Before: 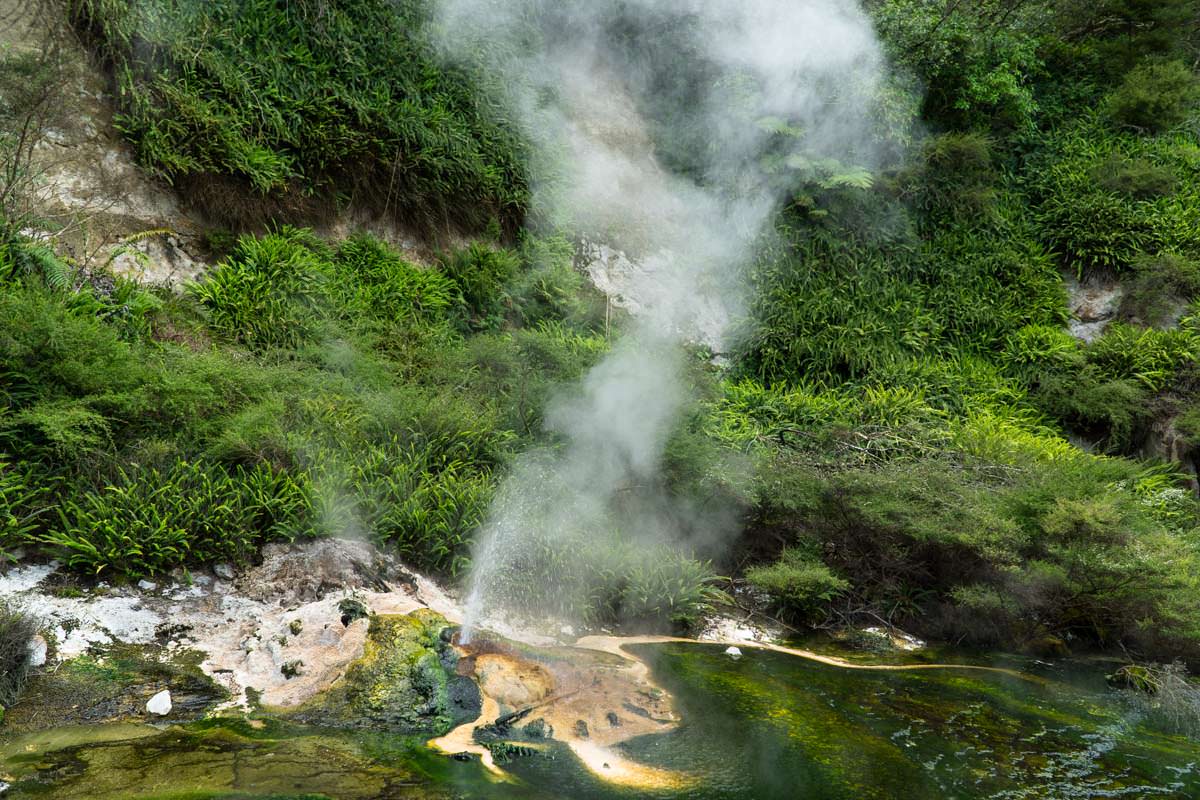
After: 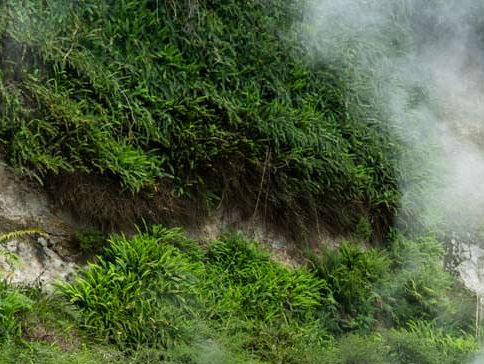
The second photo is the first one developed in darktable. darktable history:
crop and rotate: left 10.884%, top 0.065%, right 48.779%, bottom 54.4%
